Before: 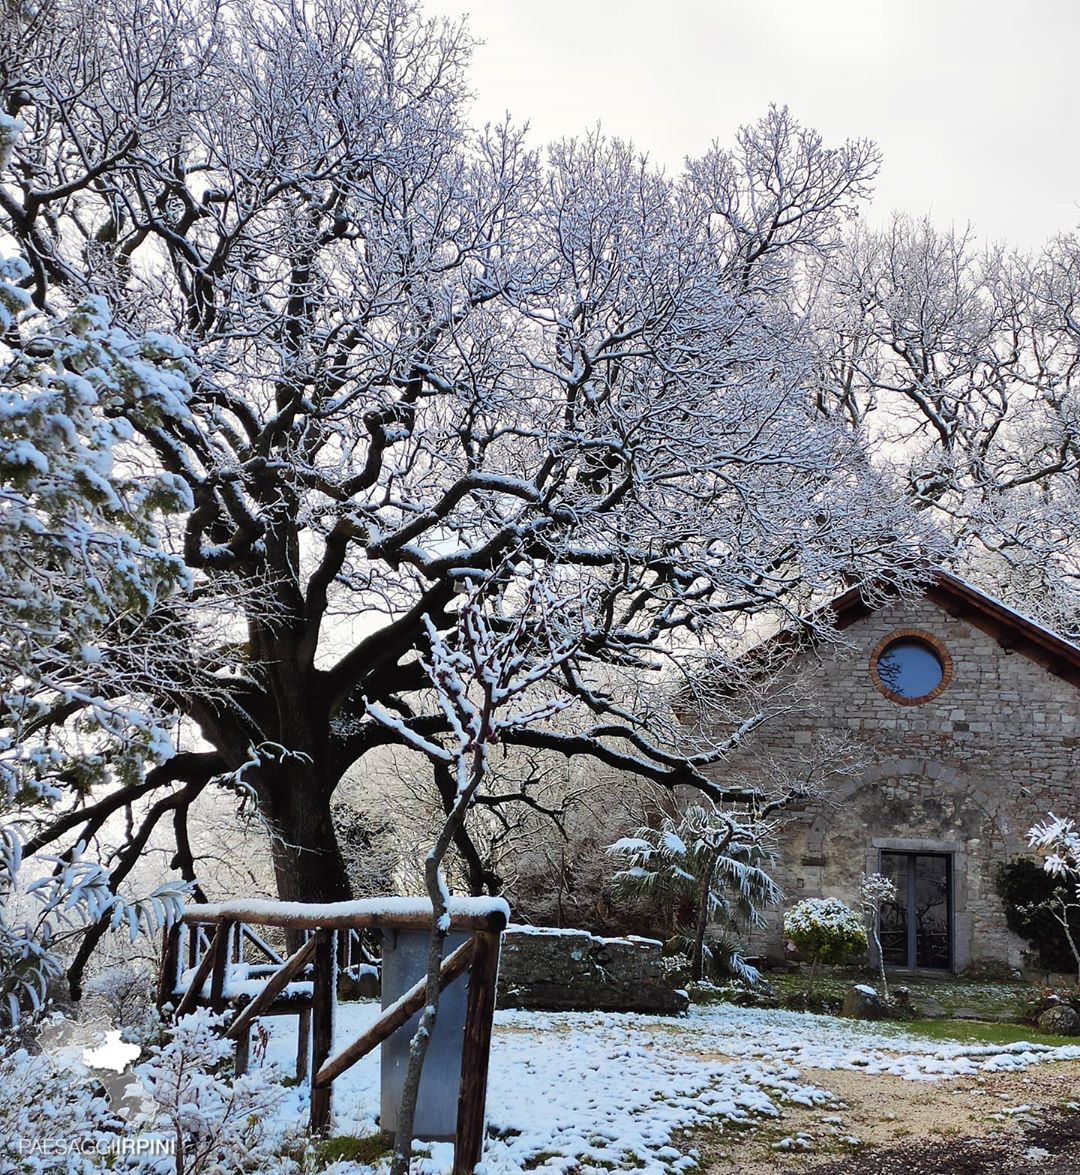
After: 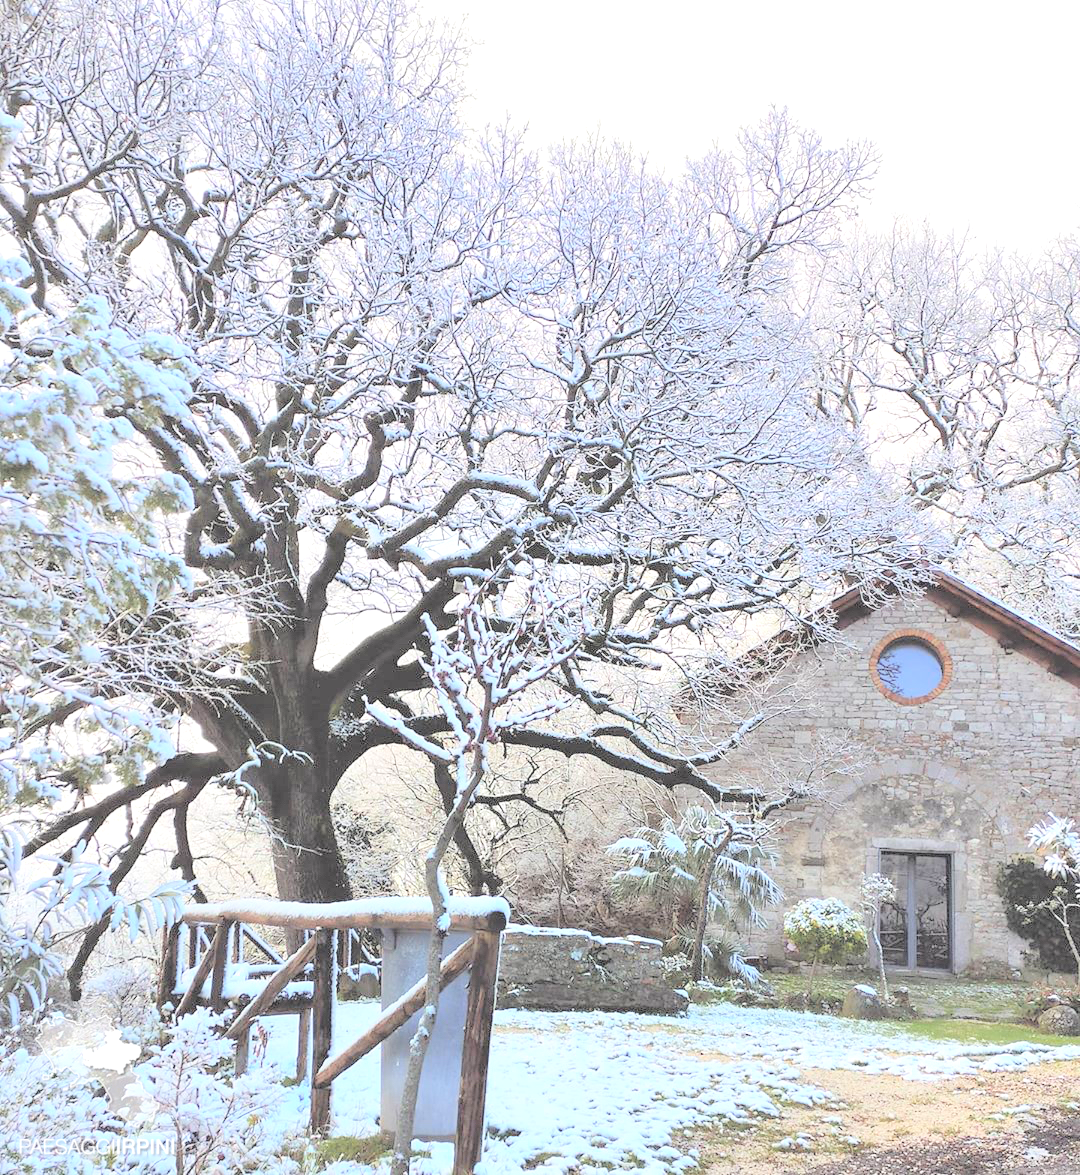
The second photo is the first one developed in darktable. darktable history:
exposure: black level correction 0, exposure 0.498 EV, compensate highlight preservation false
contrast brightness saturation: brightness 0.997
